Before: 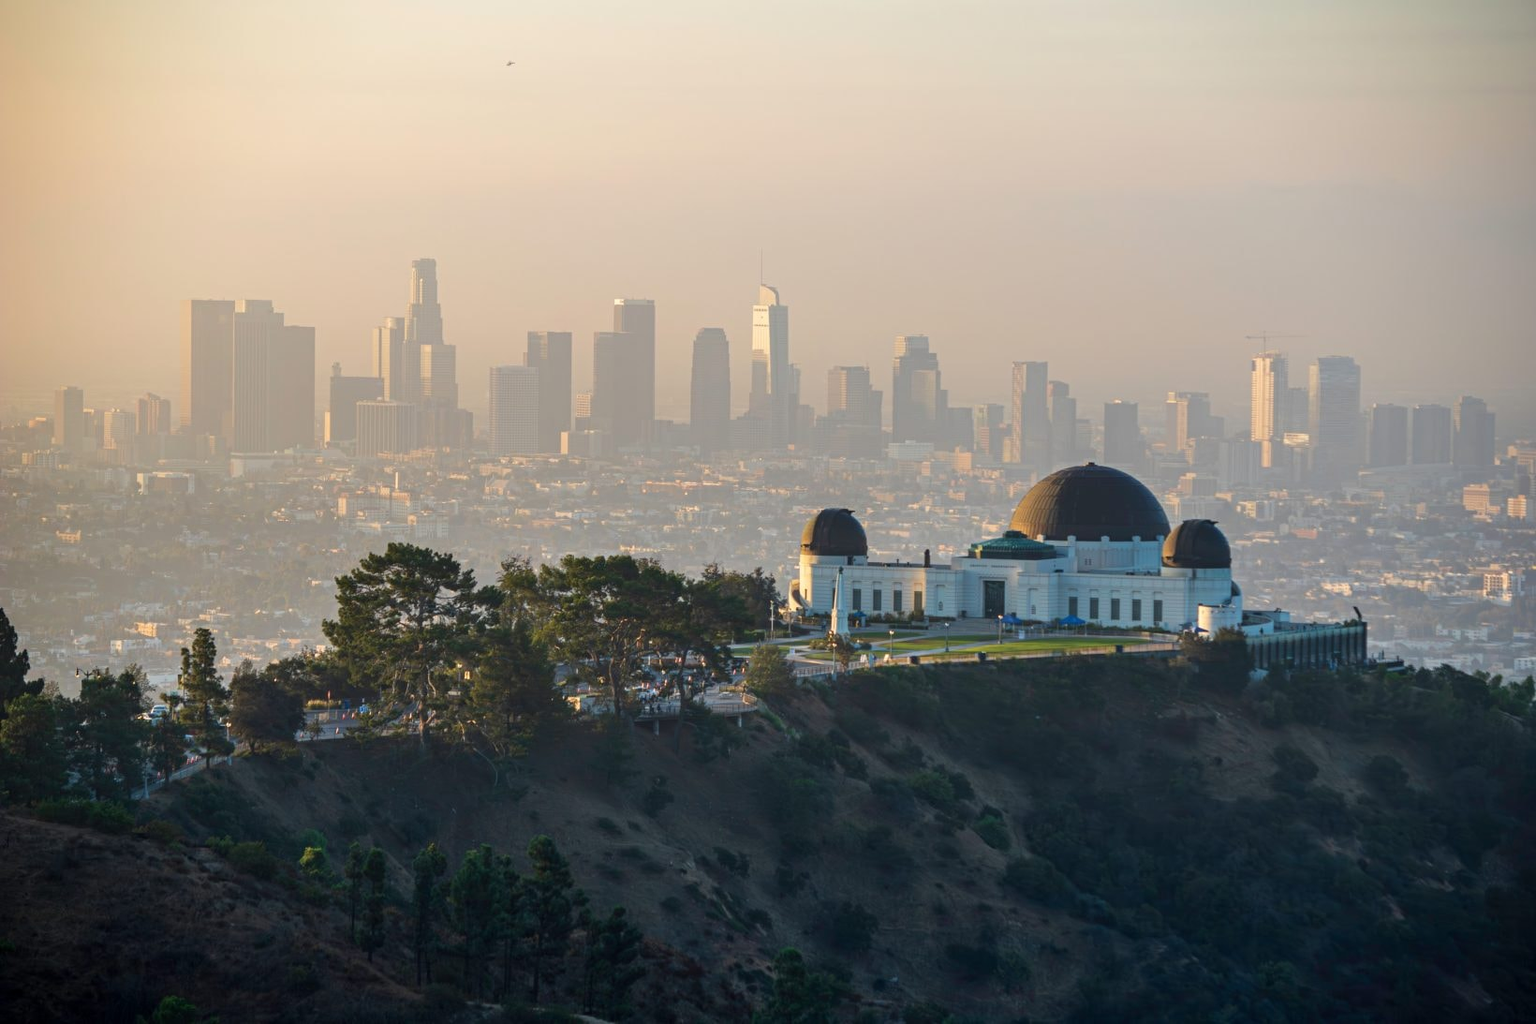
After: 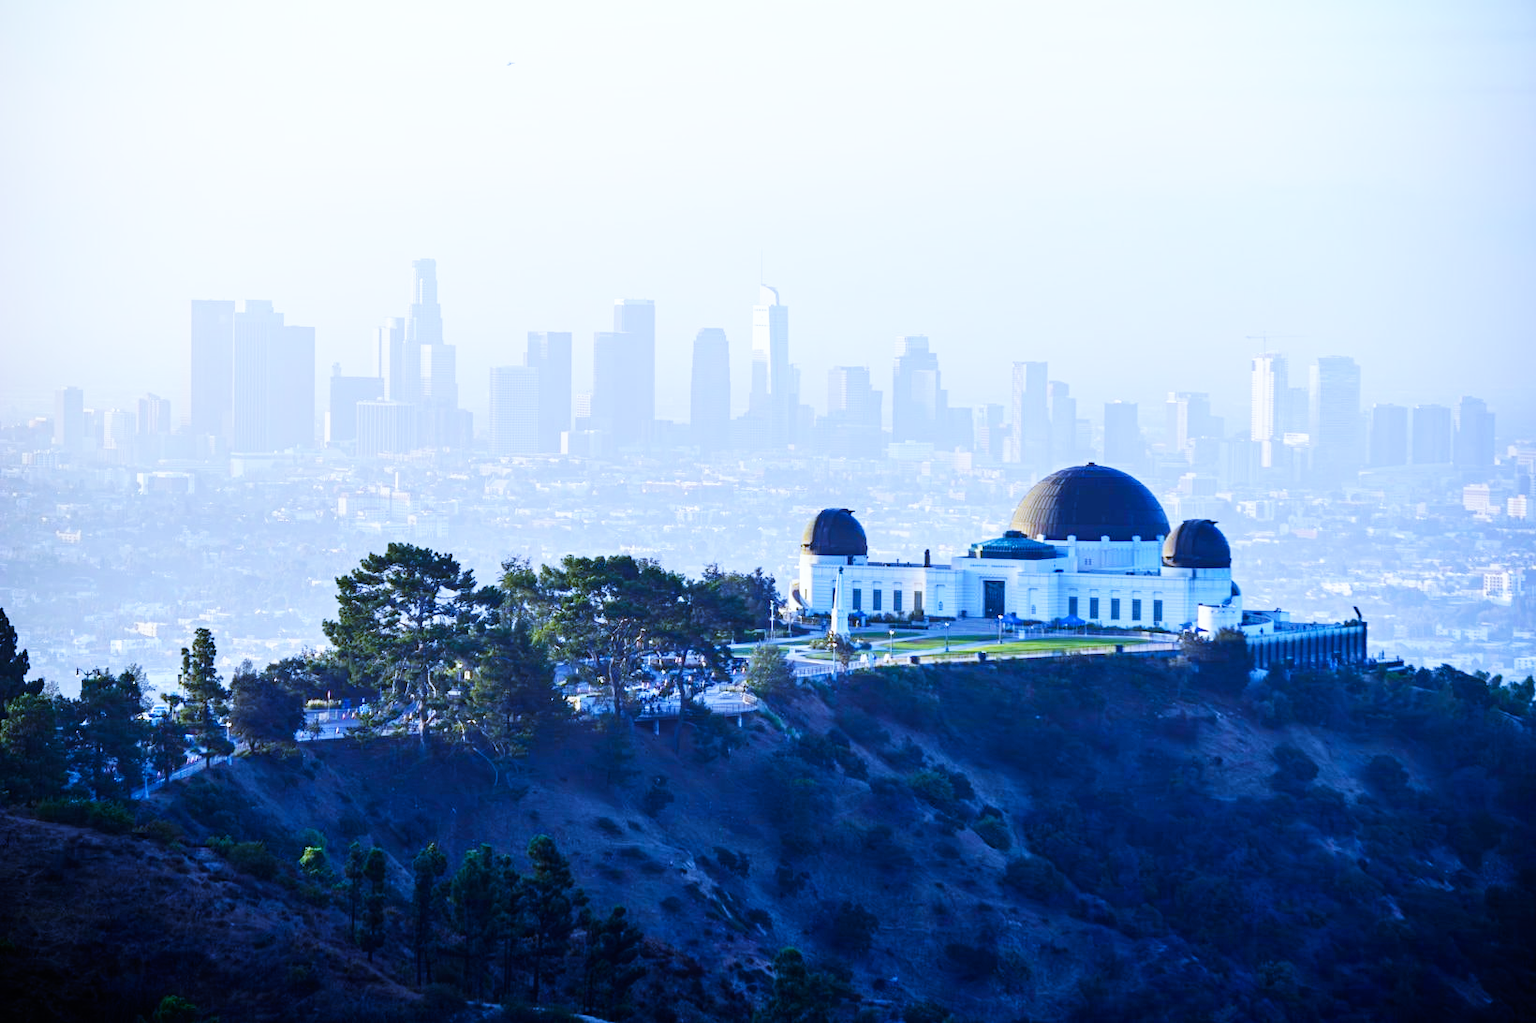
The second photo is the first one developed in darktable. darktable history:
white balance: red 0.766, blue 1.537
base curve: curves: ch0 [(0, 0) (0.007, 0.004) (0.027, 0.03) (0.046, 0.07) (0.207, 0.54) (0.442, 0.872) (0.673, 0.972) (1, 1)], preserve colors none
